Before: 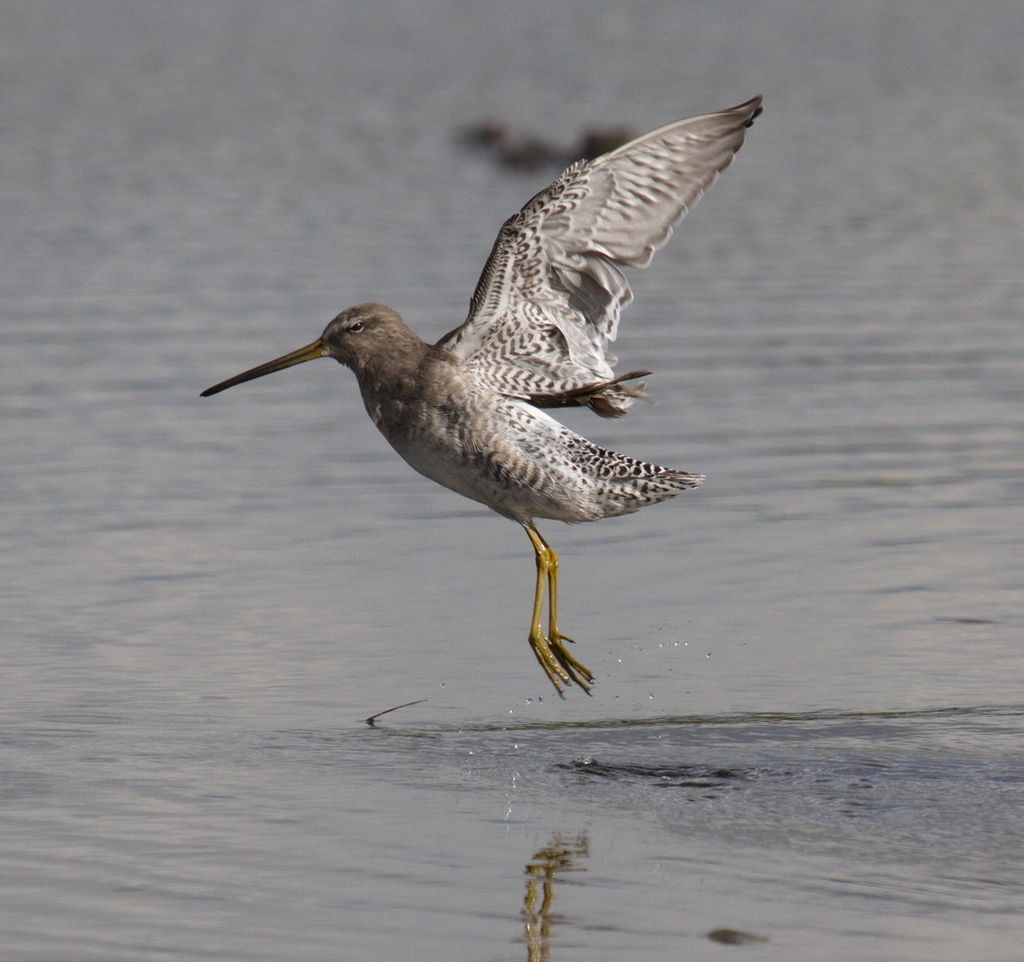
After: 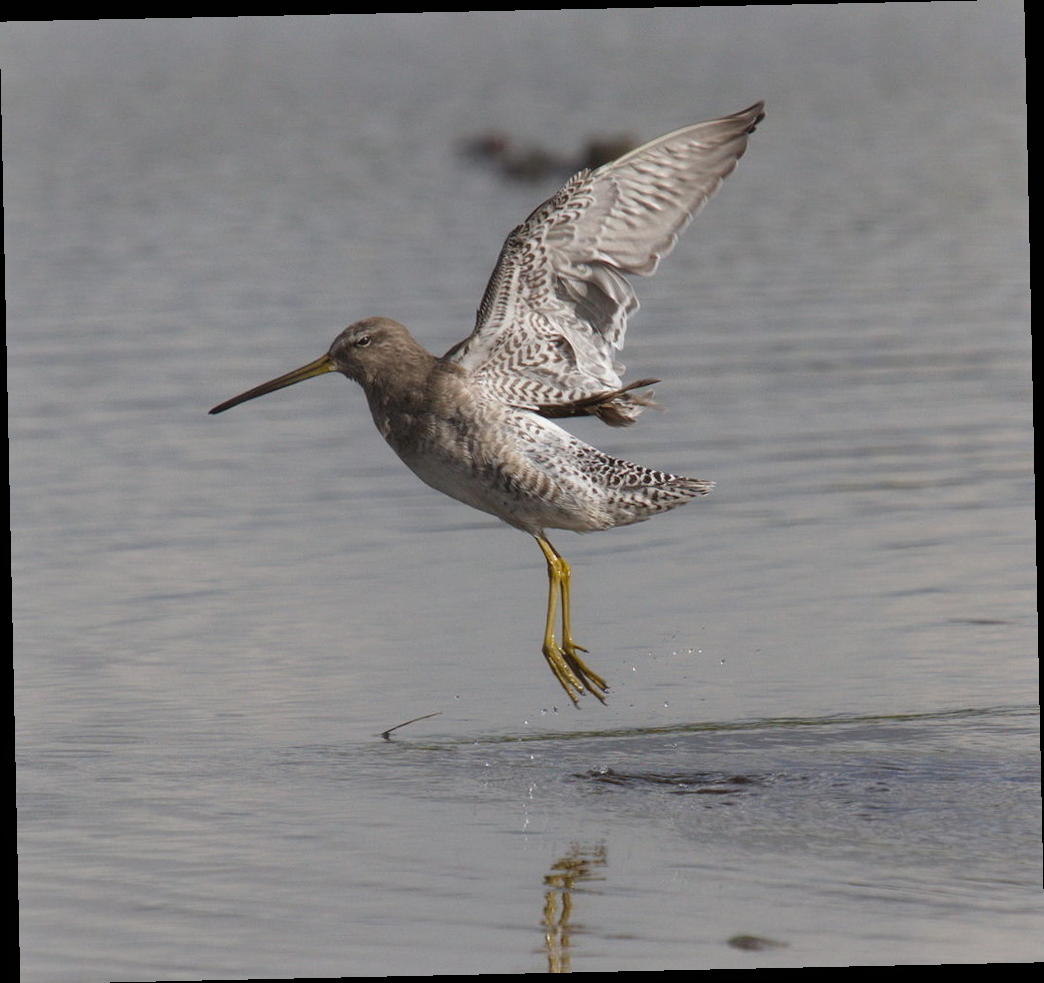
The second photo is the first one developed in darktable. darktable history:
contrast equalizer: y [[0.5, 0.488, 0.462, 0.461, 0.491, 0.5], [0.5 ×6], [0.5 ×6], [0 ×6], [0 ×6]]
rotate and perspective: rotation -1.24°, automatic cropping off
shadows and highlights: shadows 32, highlights -32, soften with gaussian
tone equalizer: on, module defaults
